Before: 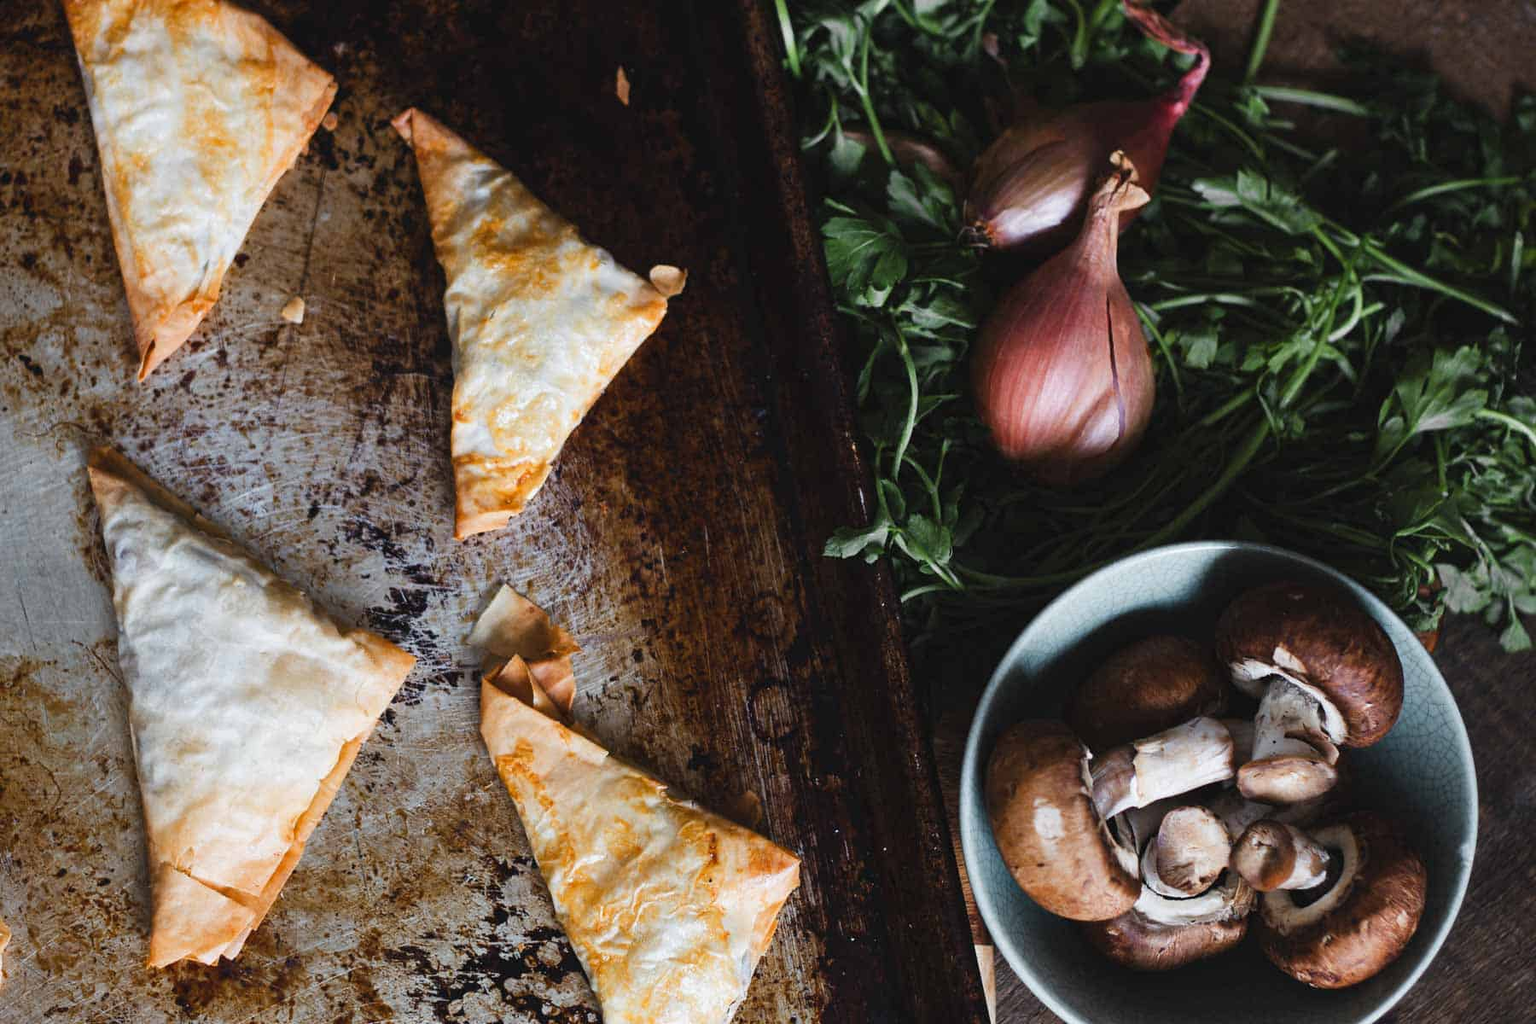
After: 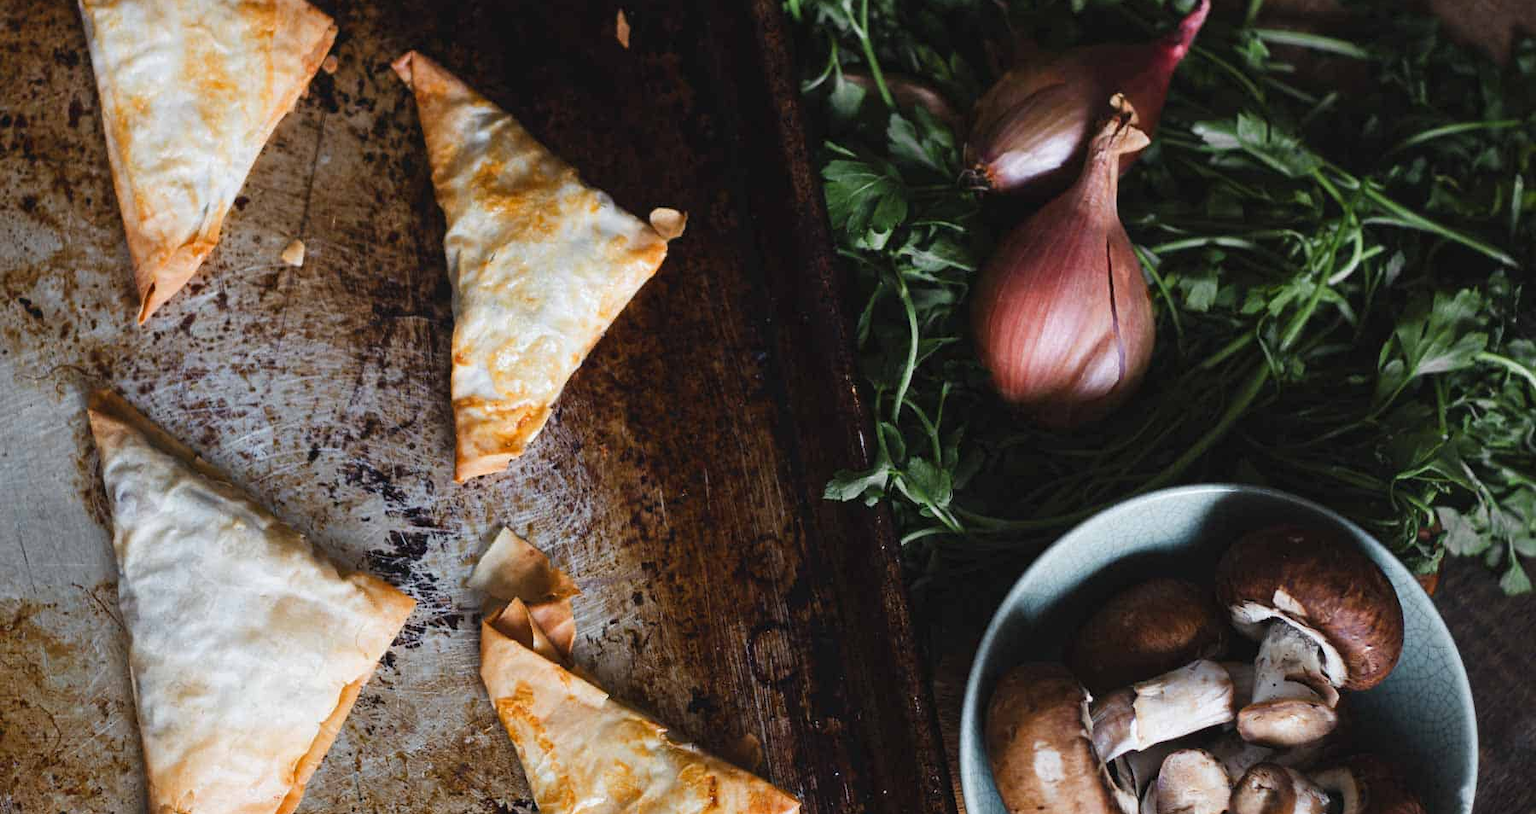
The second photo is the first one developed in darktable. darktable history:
crop and rotate: top 5.663%, bottom 14.828%
